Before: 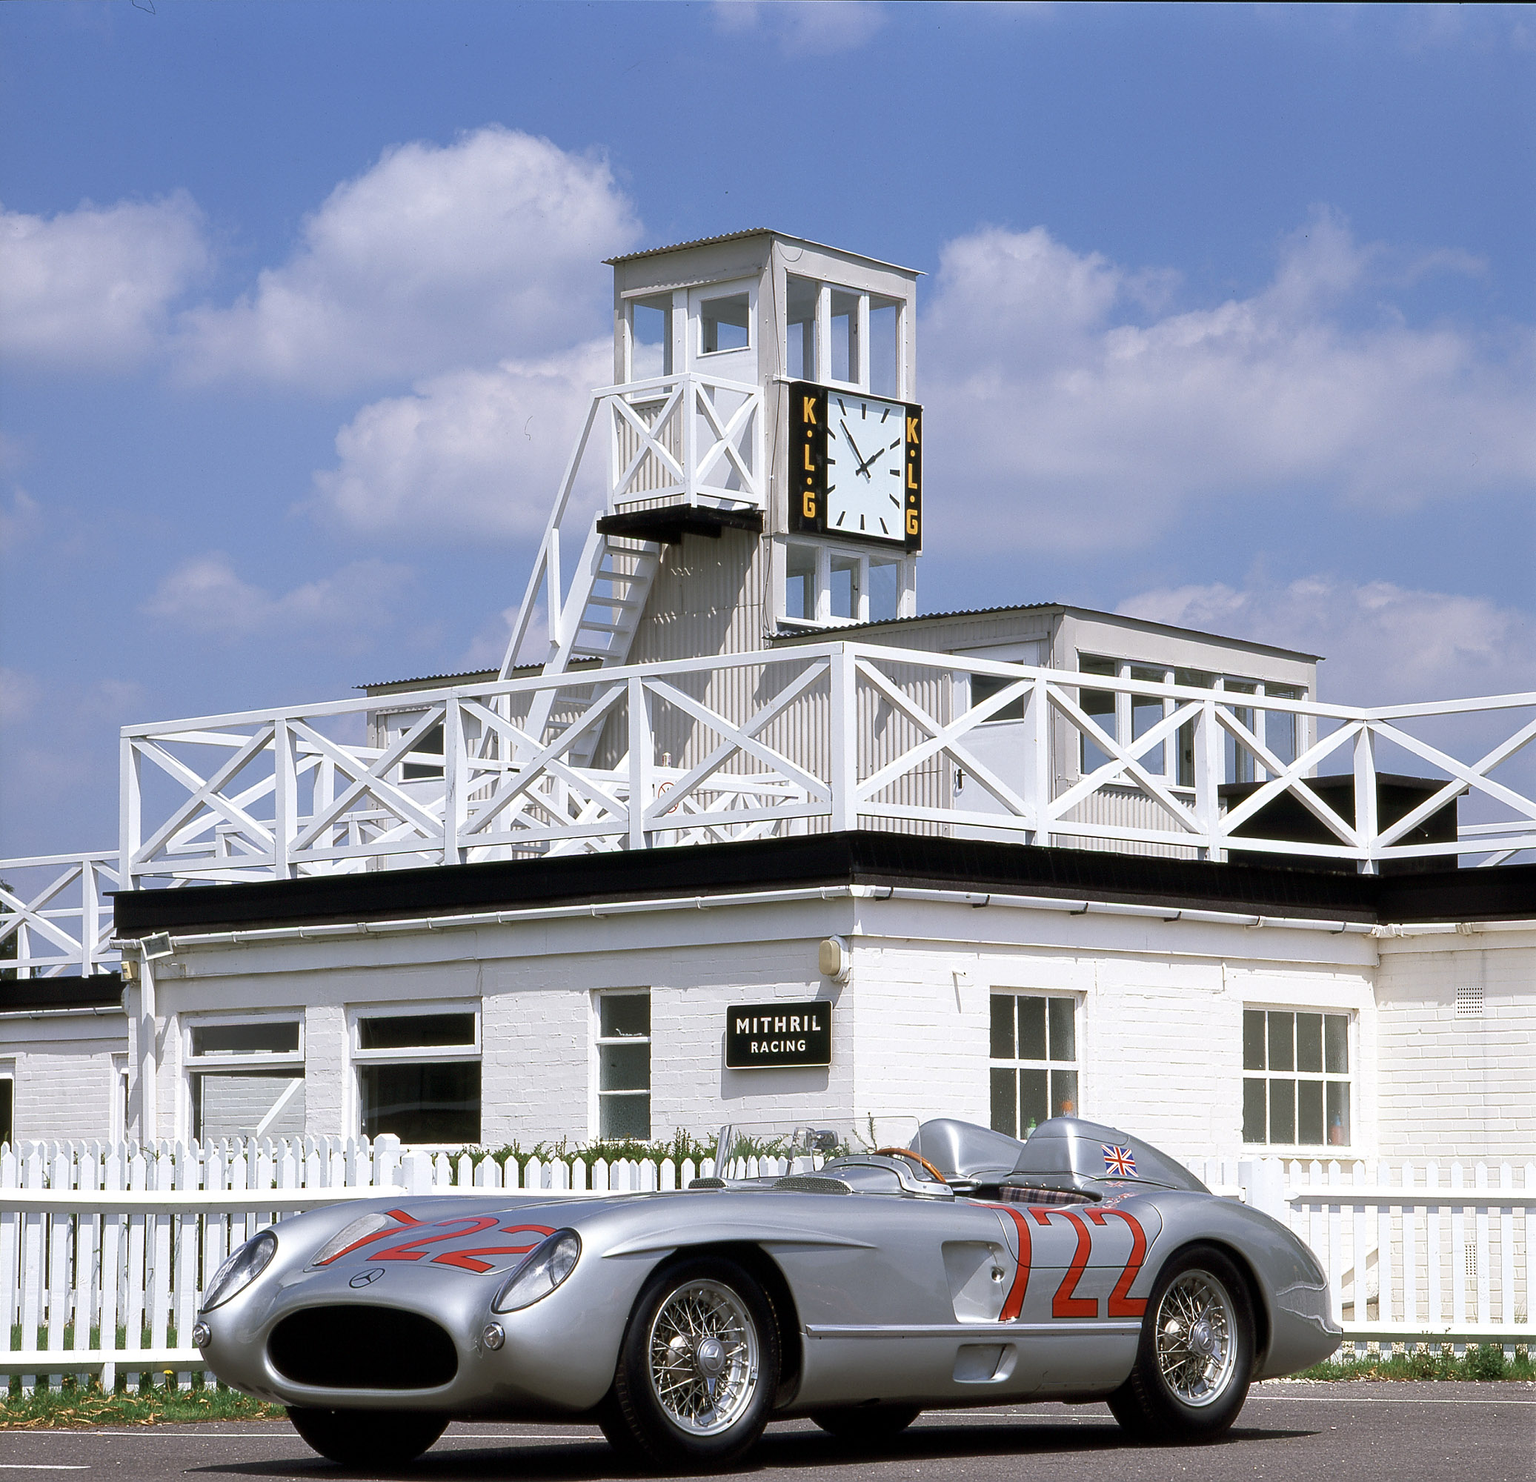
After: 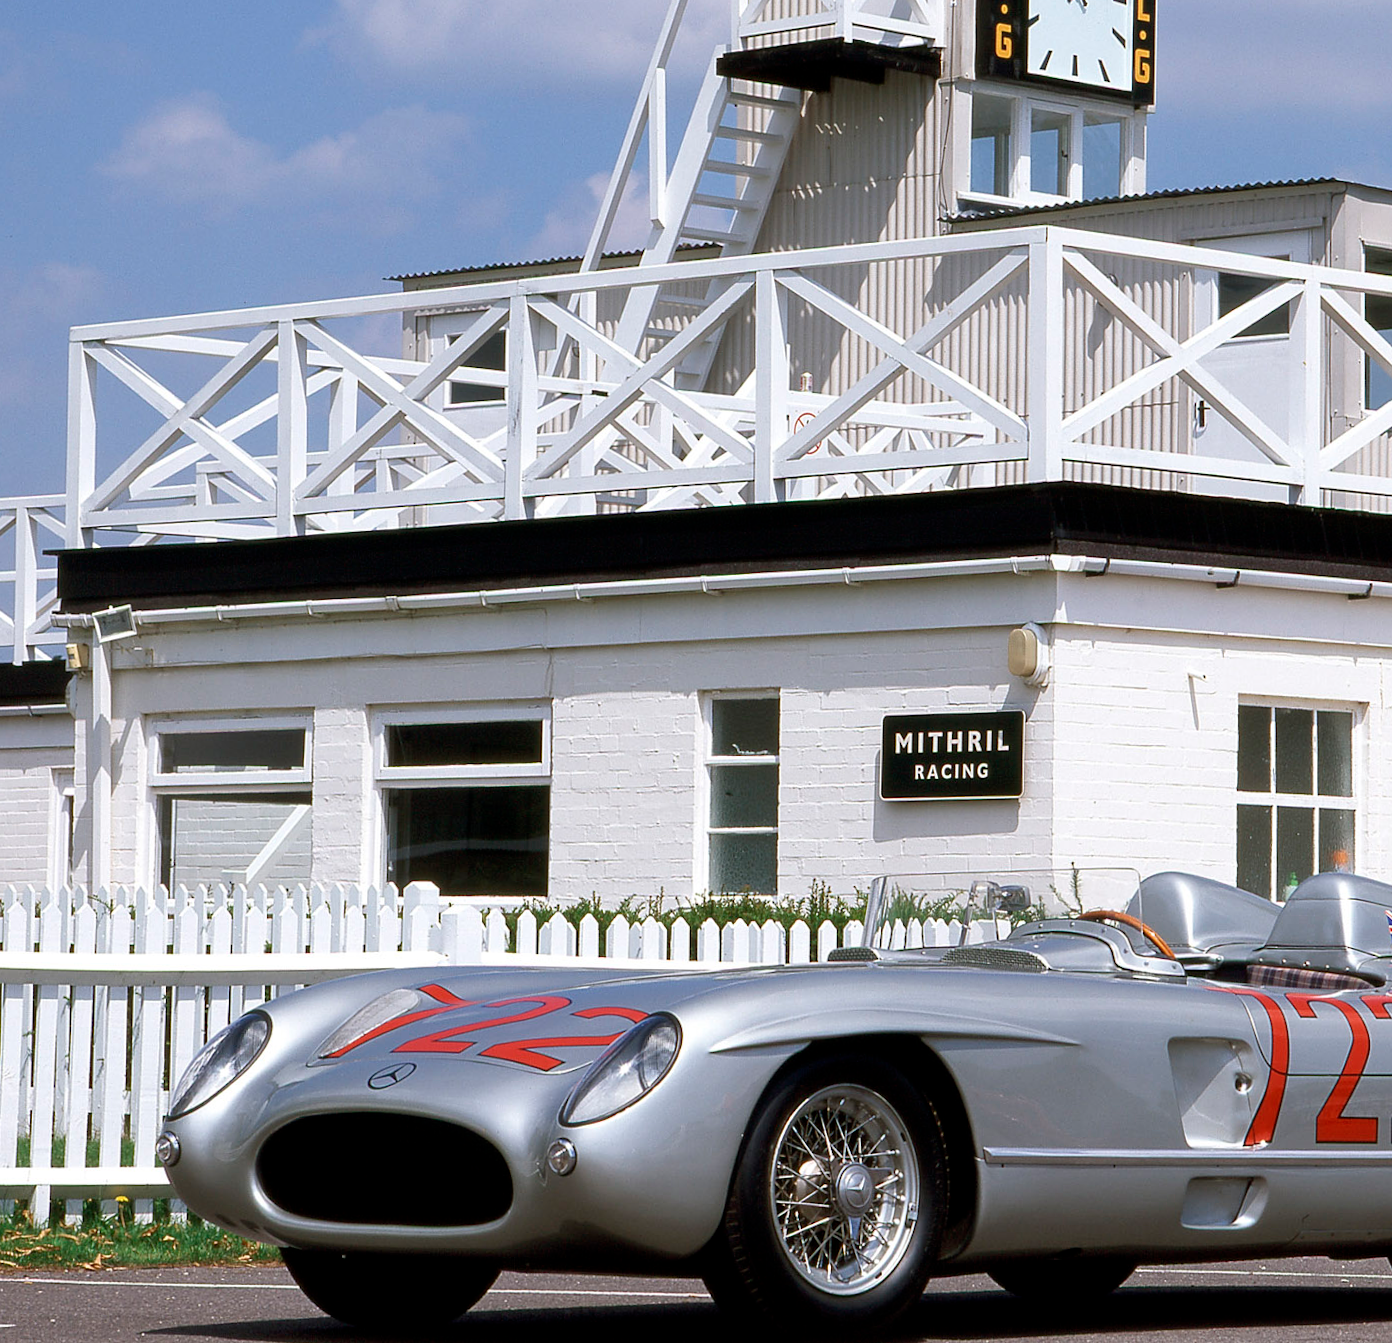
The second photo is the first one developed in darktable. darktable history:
crop and rotate: angle -0.82°, left 3.85%, top 31.828%, right 27.992%
white balance: emerald 1
